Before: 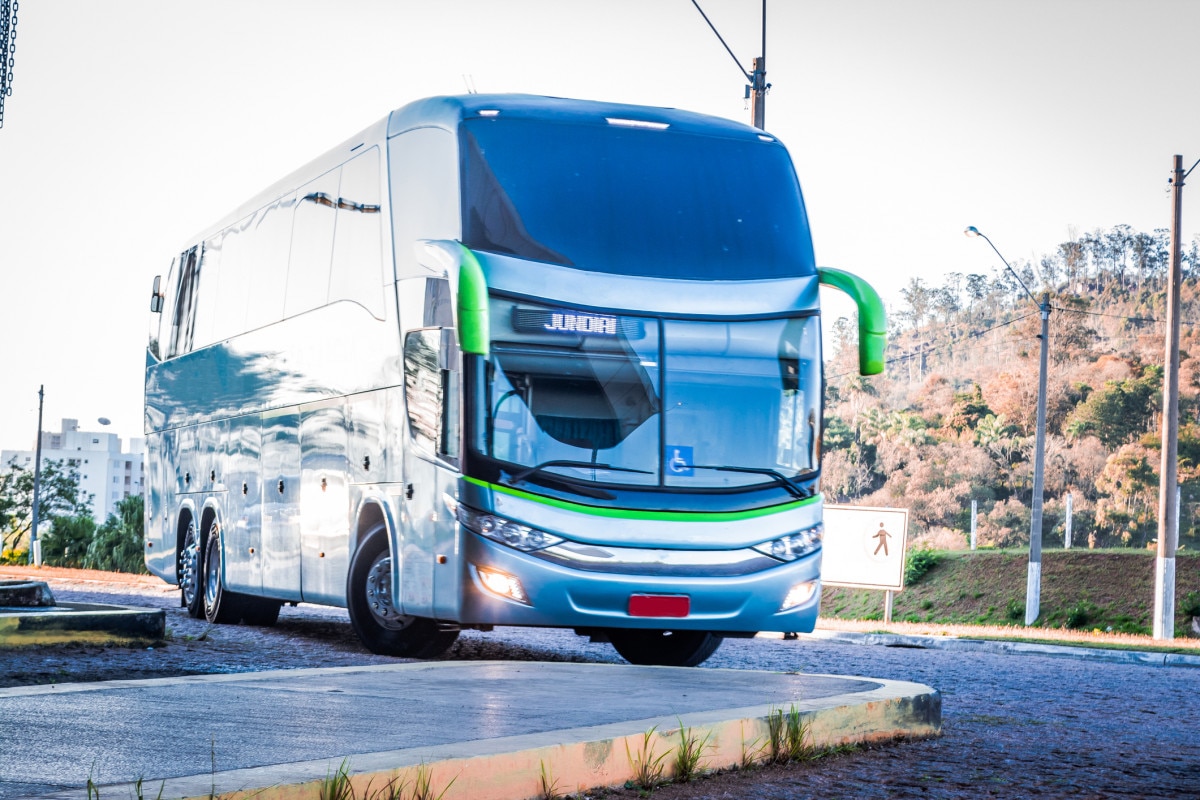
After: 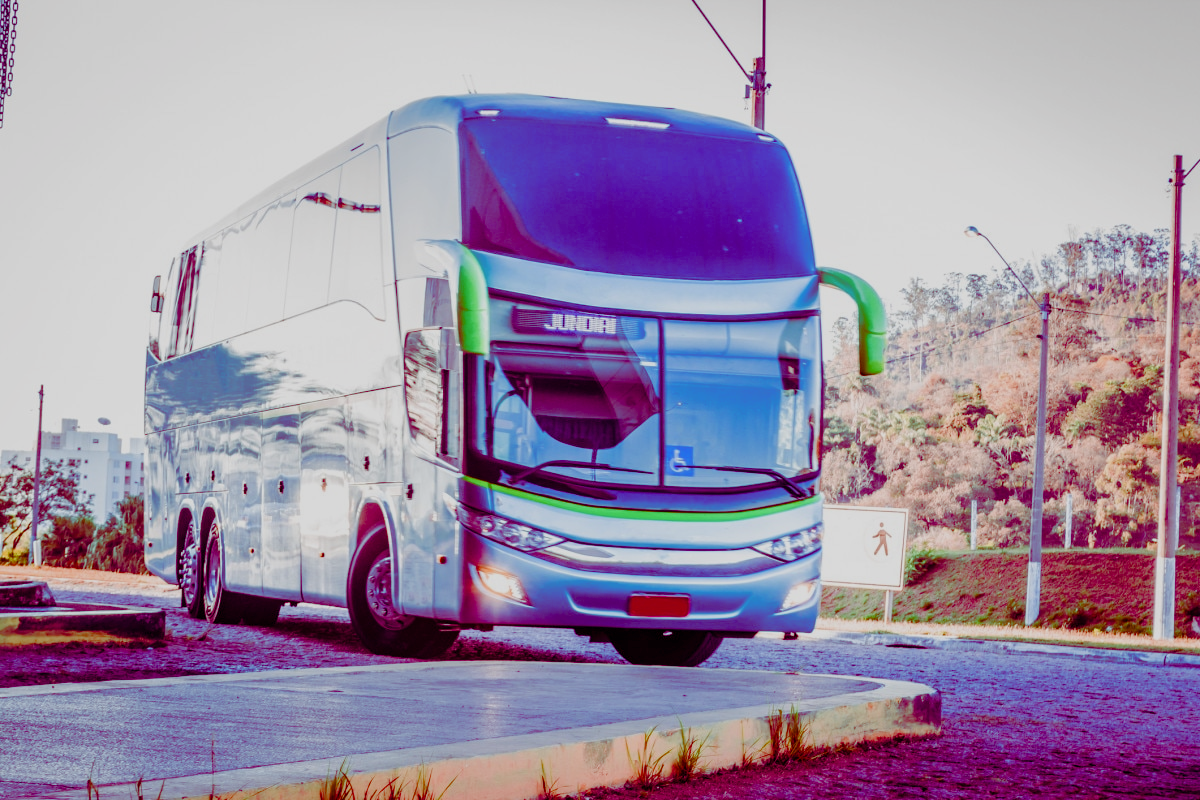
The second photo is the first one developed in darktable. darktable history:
color balance rgb: shadows lift › luminance -19.116%, shadows lift › chroma 35.325%, perceptual saturation grading › global saturation 24.777%, perceptual saturation grading › highlights -50.659%, perceptual saturation grading › mid-tones 19.619%, perceptual saturation grading › shadows 61.871%, contrast -19.768%
shadows and highlights: shadows 25.31, highlights -24.04
